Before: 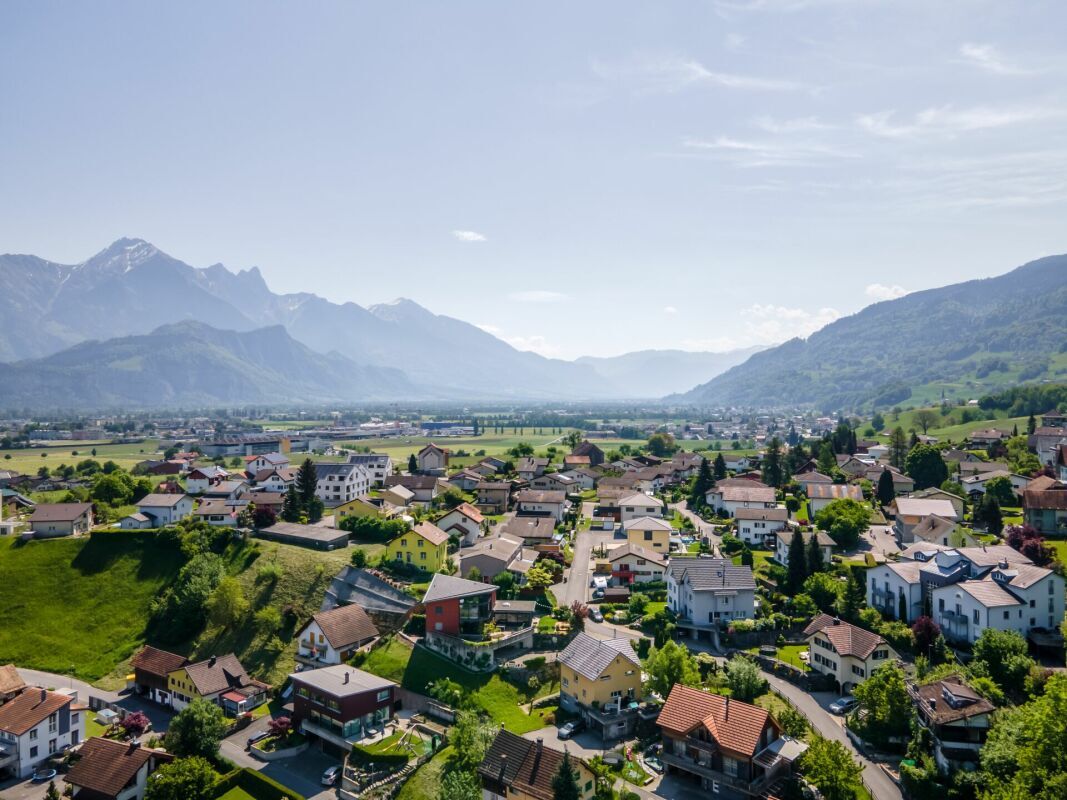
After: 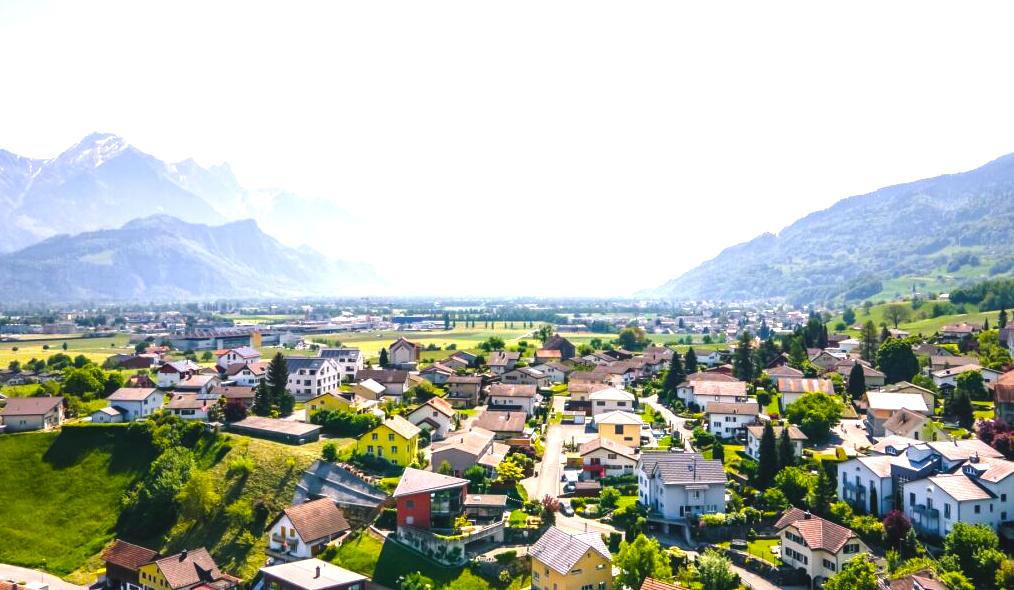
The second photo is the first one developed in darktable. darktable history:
crop and rotate: left 2.766%, top 13.497%, right 2.142%, bottom 12.699%
color balance rgb: highlights gain › chroma 2.006%, highlights gain › hue 44.84°, global offset › luminance 0.518%, perceptual saturation grading › global saturation 30.469%, perceptual brilliance grading › global brilliance 30.329%, contrast 4.757%
